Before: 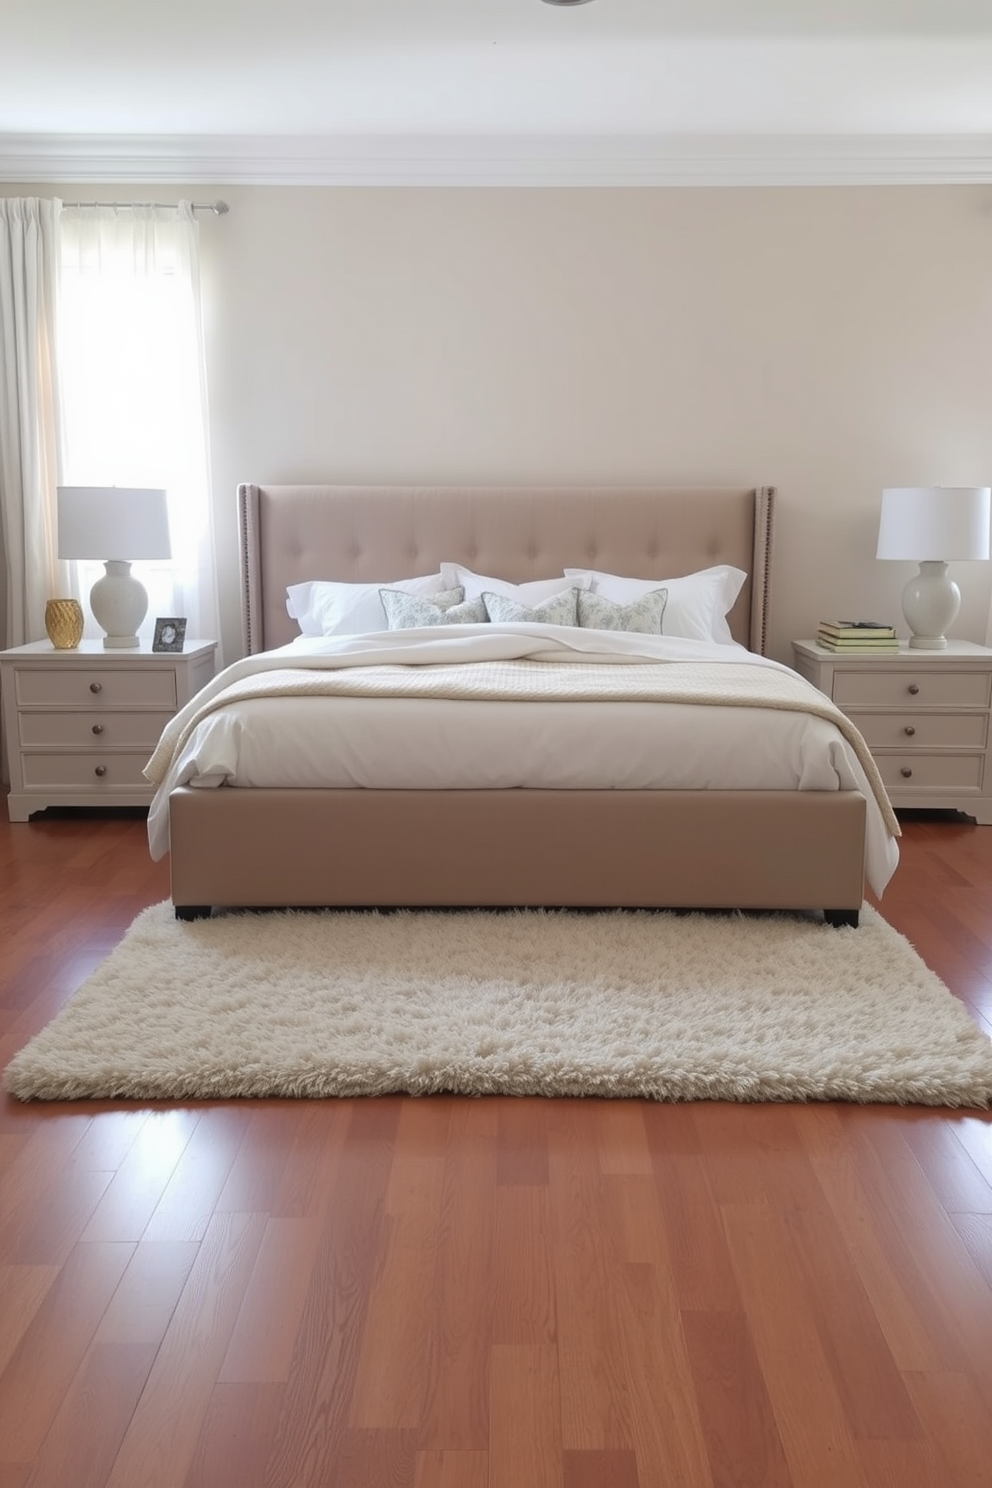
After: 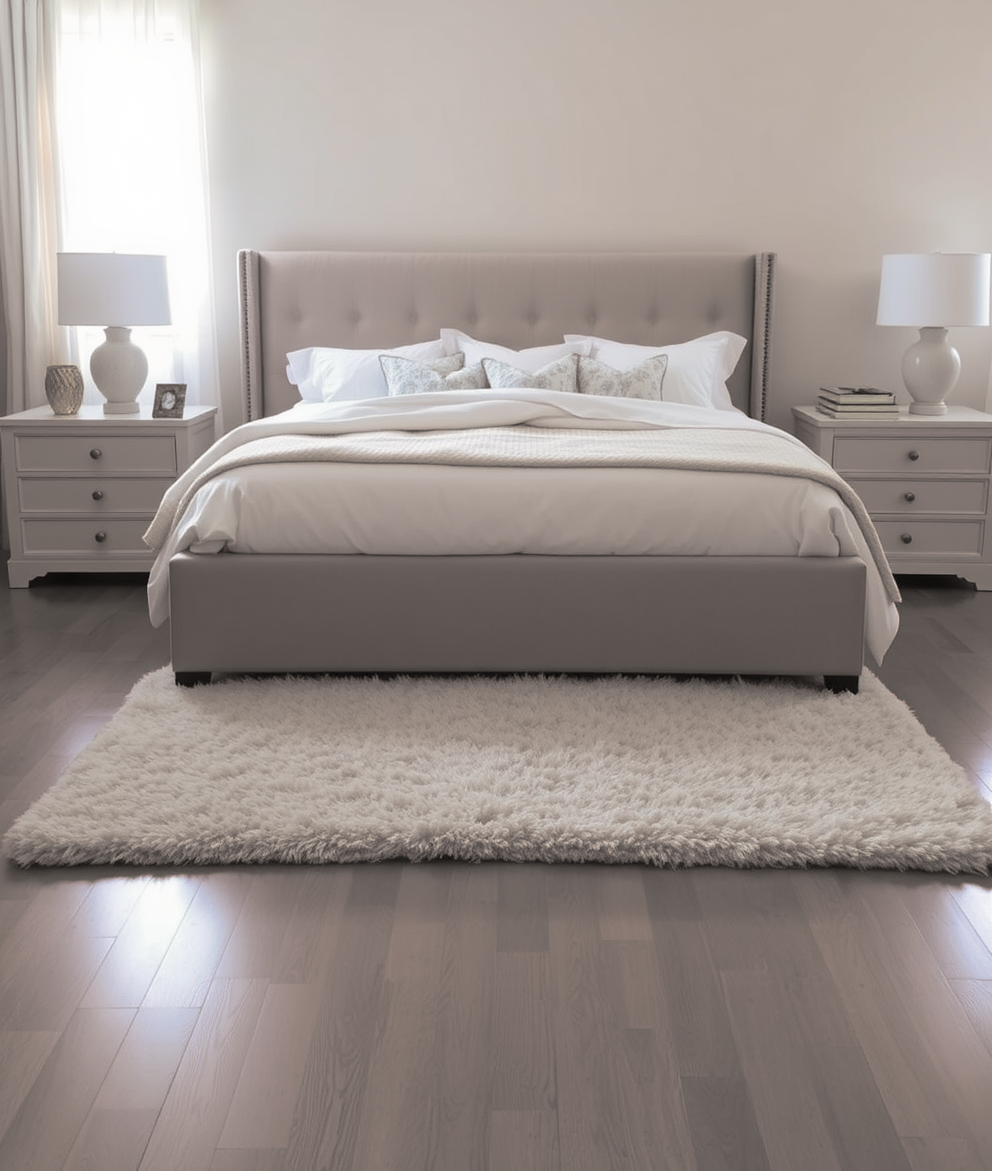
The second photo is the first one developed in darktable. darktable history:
split-toning: shadows › hue 26°, shadows › saturation 0.09, highlights › hue 40°, highlights › saturation 0.18, balance -63, compress 0%
crop and rotate: top 15.774%, bottom 5.506%
